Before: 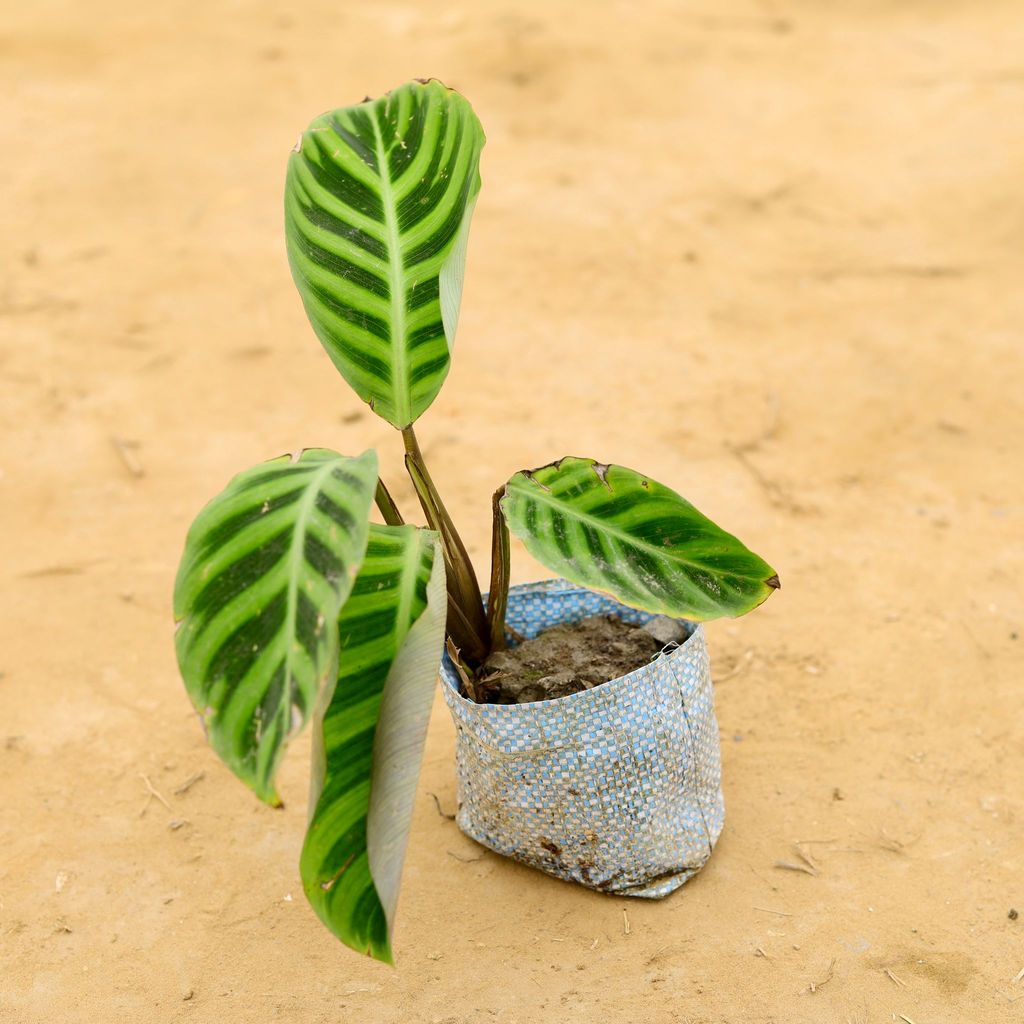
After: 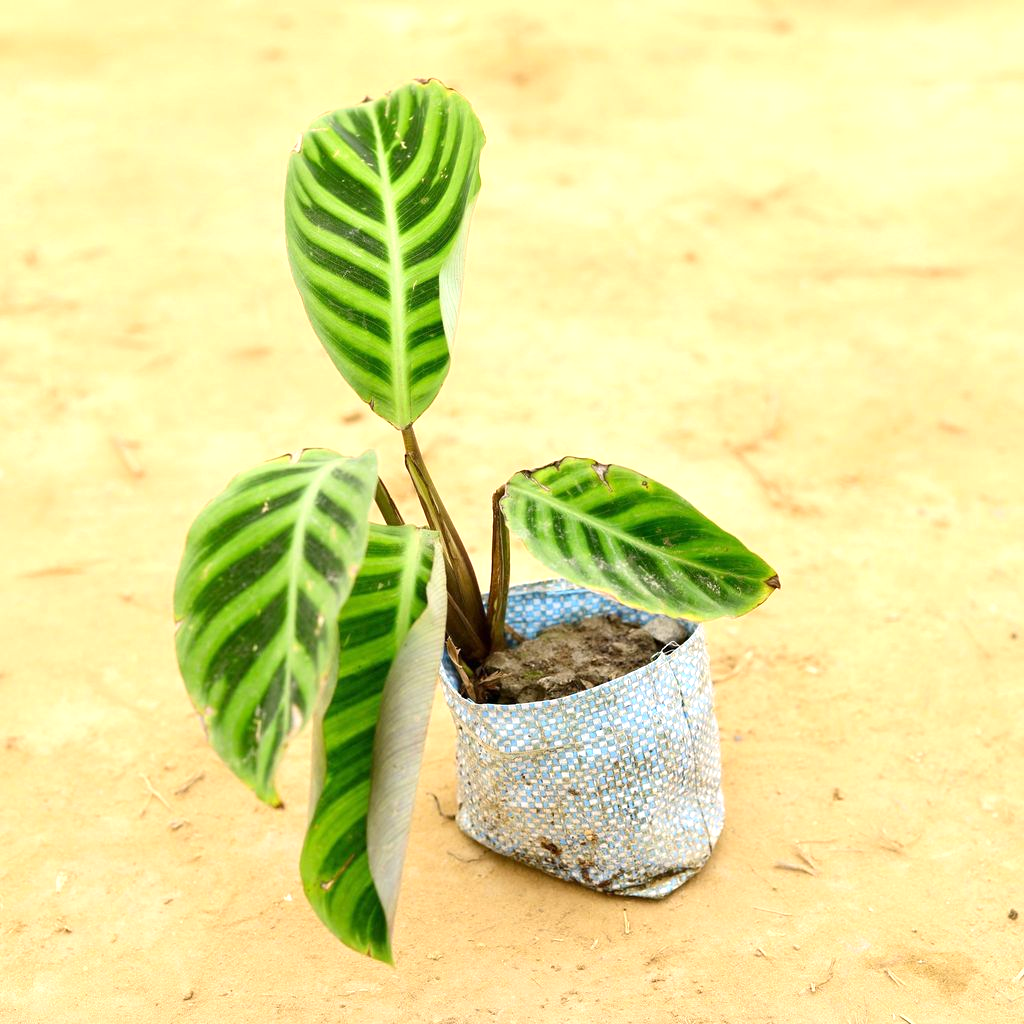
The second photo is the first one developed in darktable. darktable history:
exposure: exposure 0.605 EV, compensate highlight preservation false
